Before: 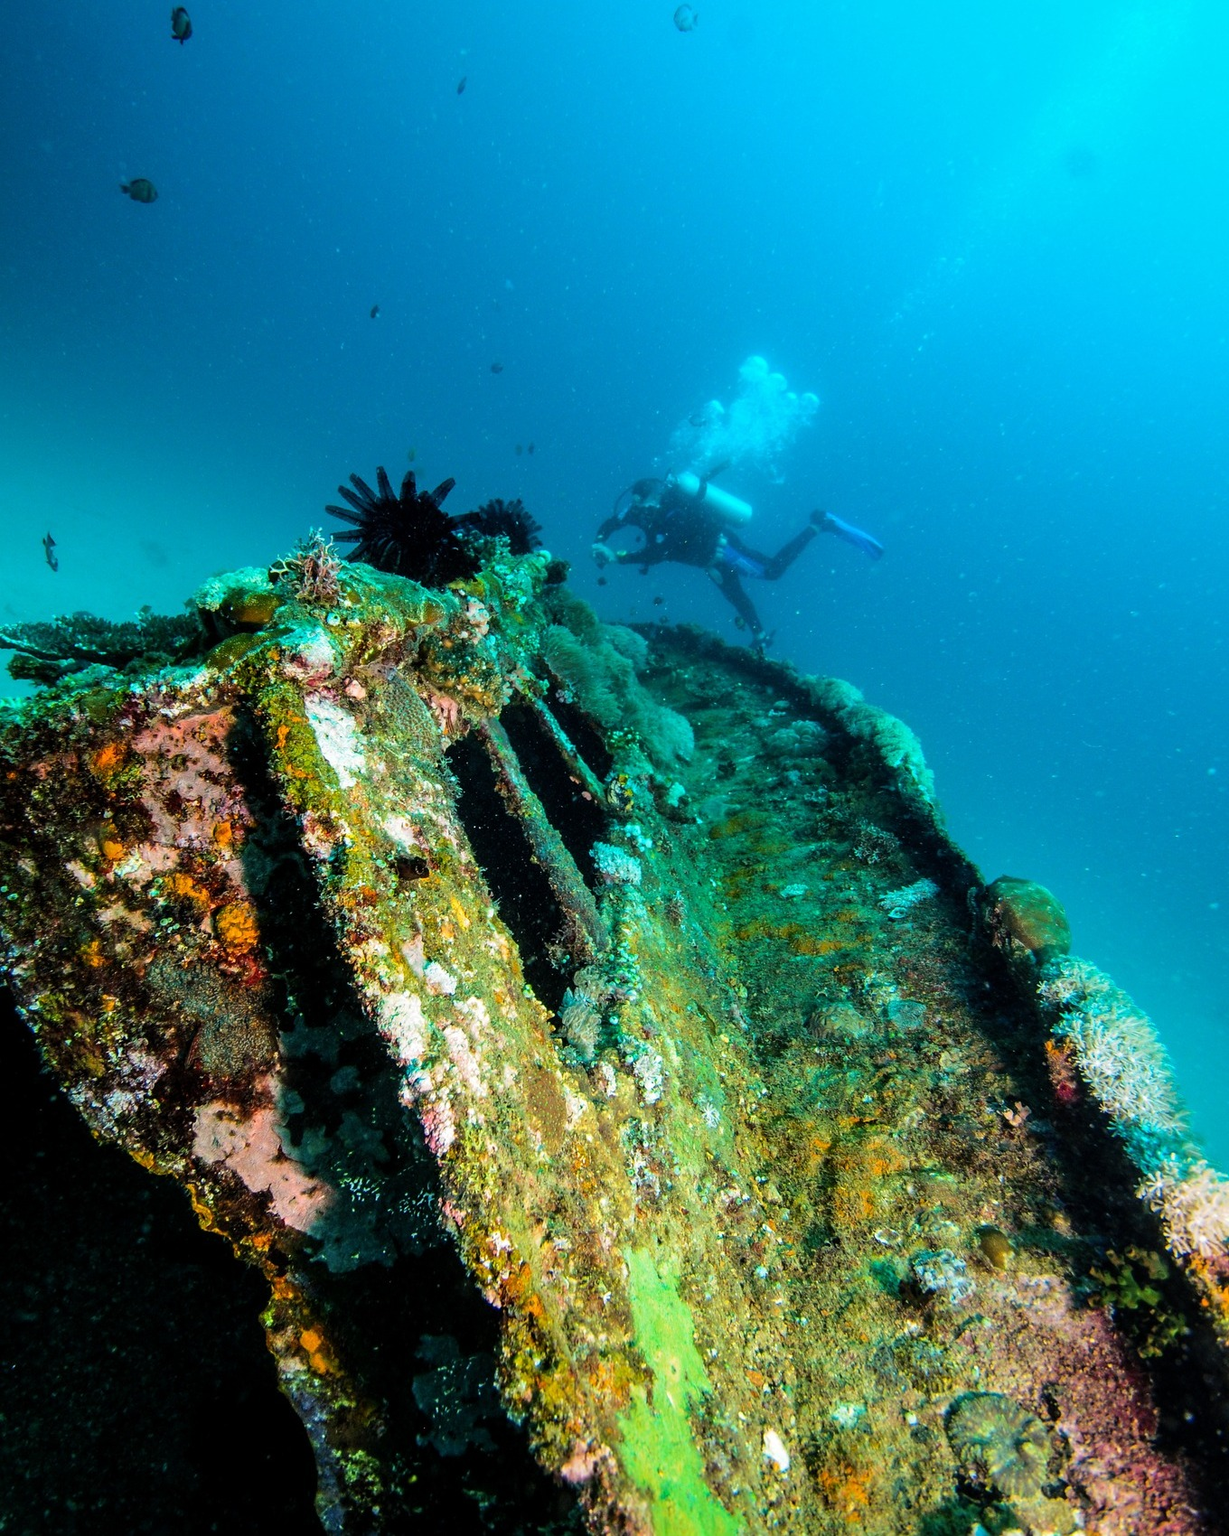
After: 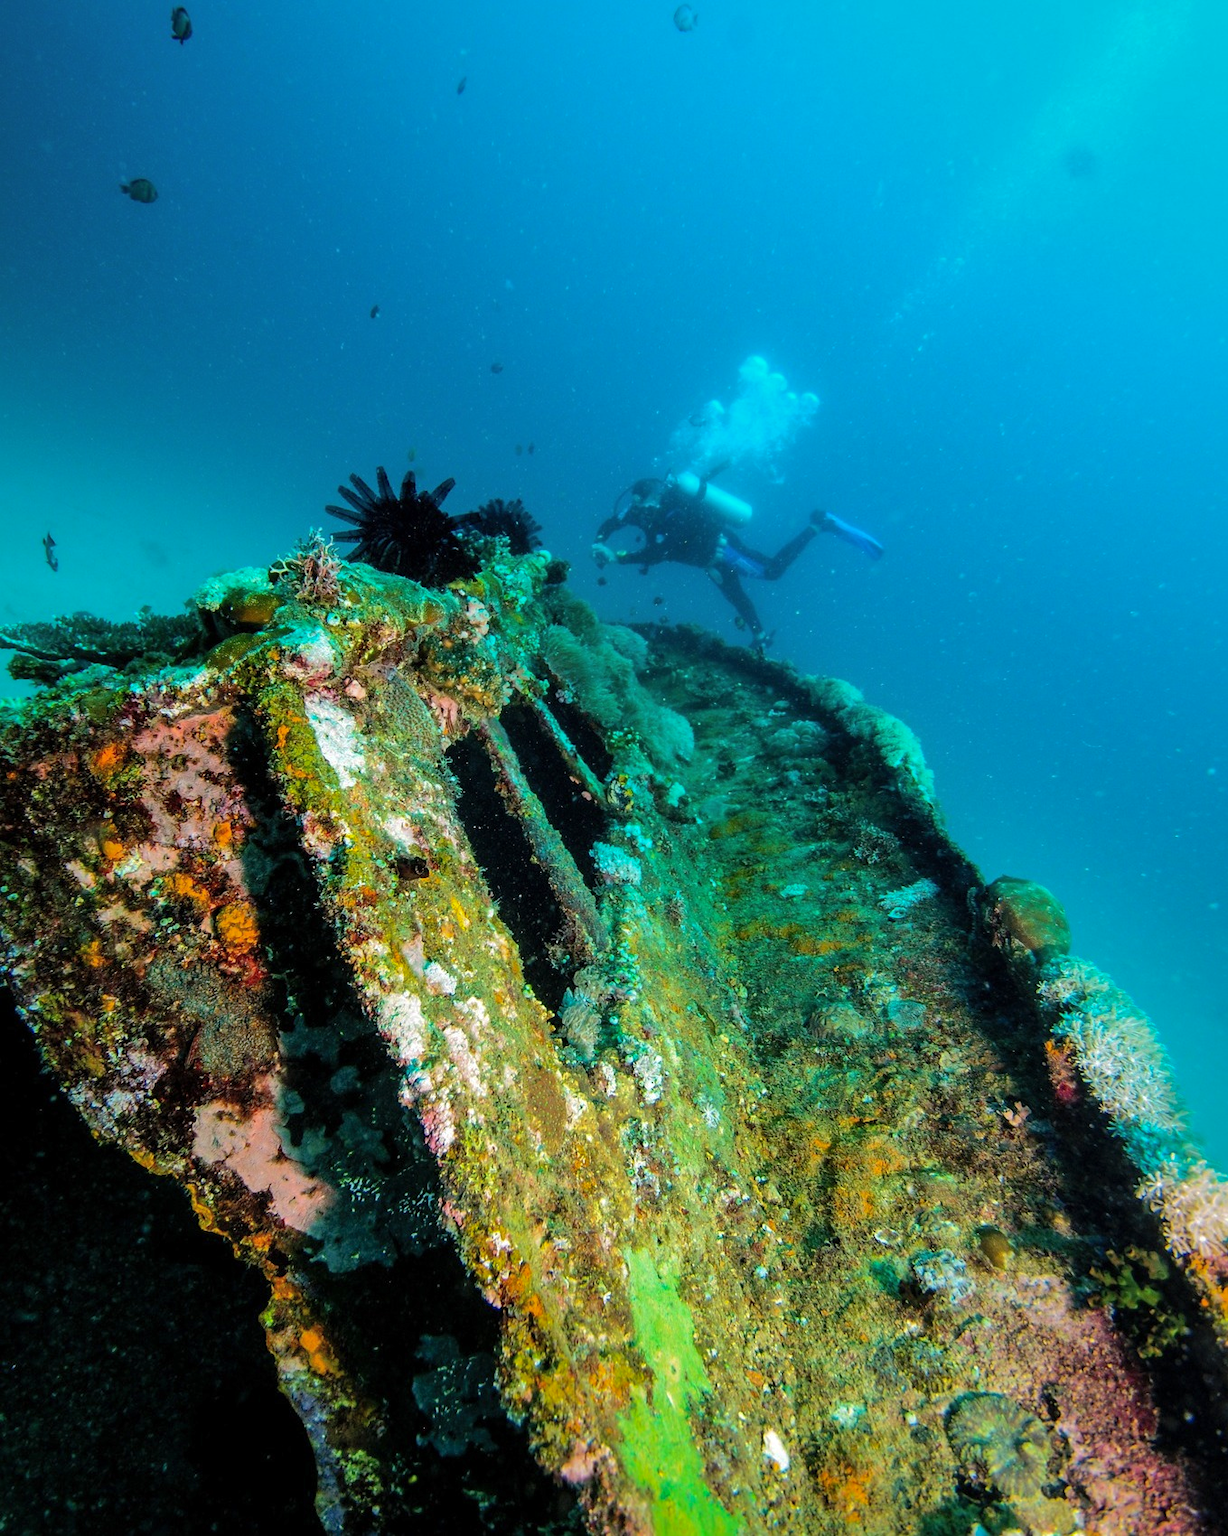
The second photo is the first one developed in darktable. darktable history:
shadows and highlights: shadows 39.68, highlights -60.05
tone equalizer: on, module defaults
